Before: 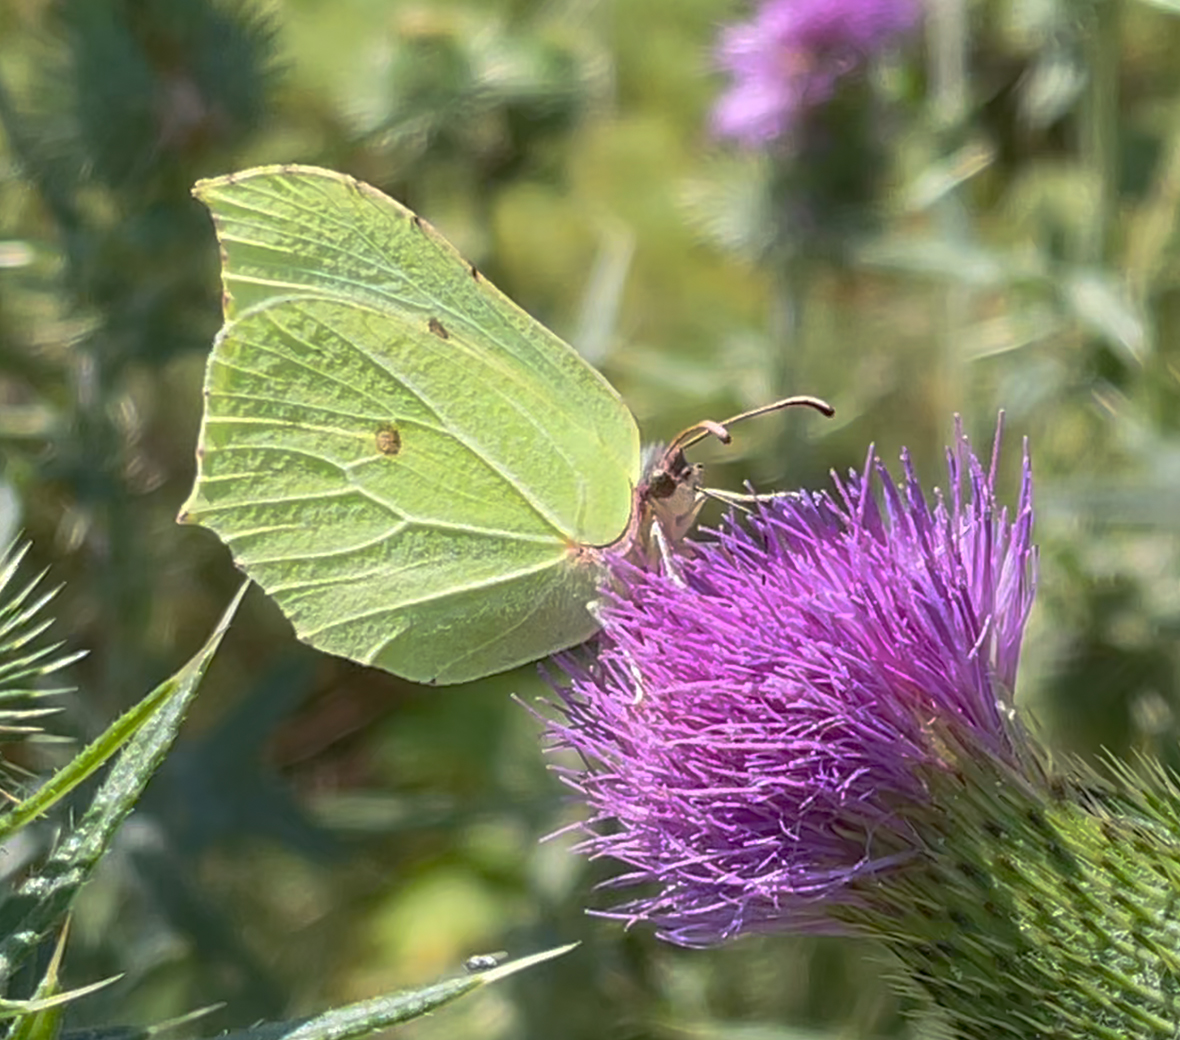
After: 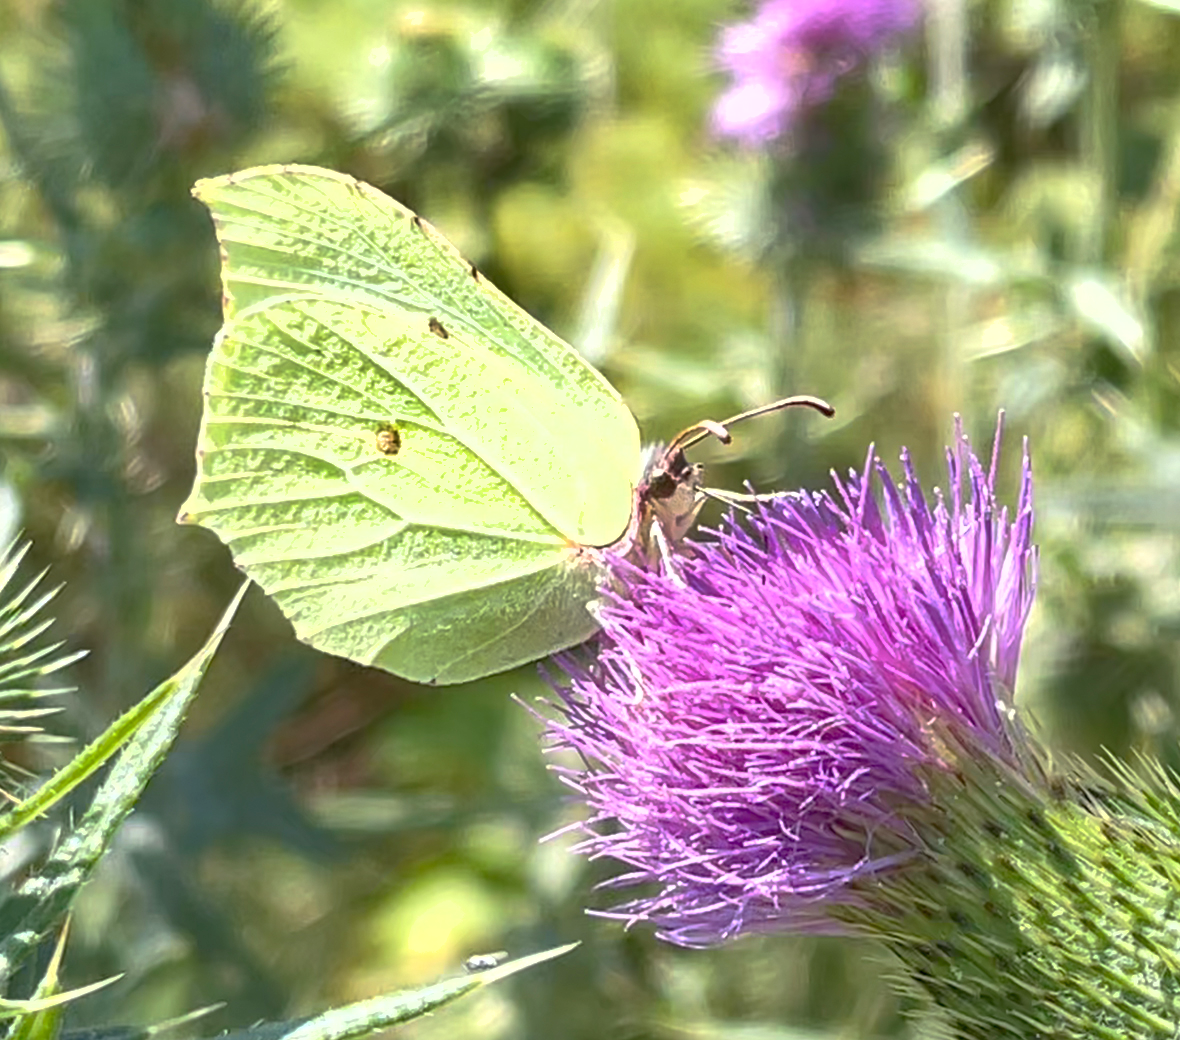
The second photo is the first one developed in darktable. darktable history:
shadows and highlights: low approximation 0.01, soften with gaussian
exposure: black level correction 0, exposure 0.877 EV, compensate exposure bias true, compensate highlight preservation false
